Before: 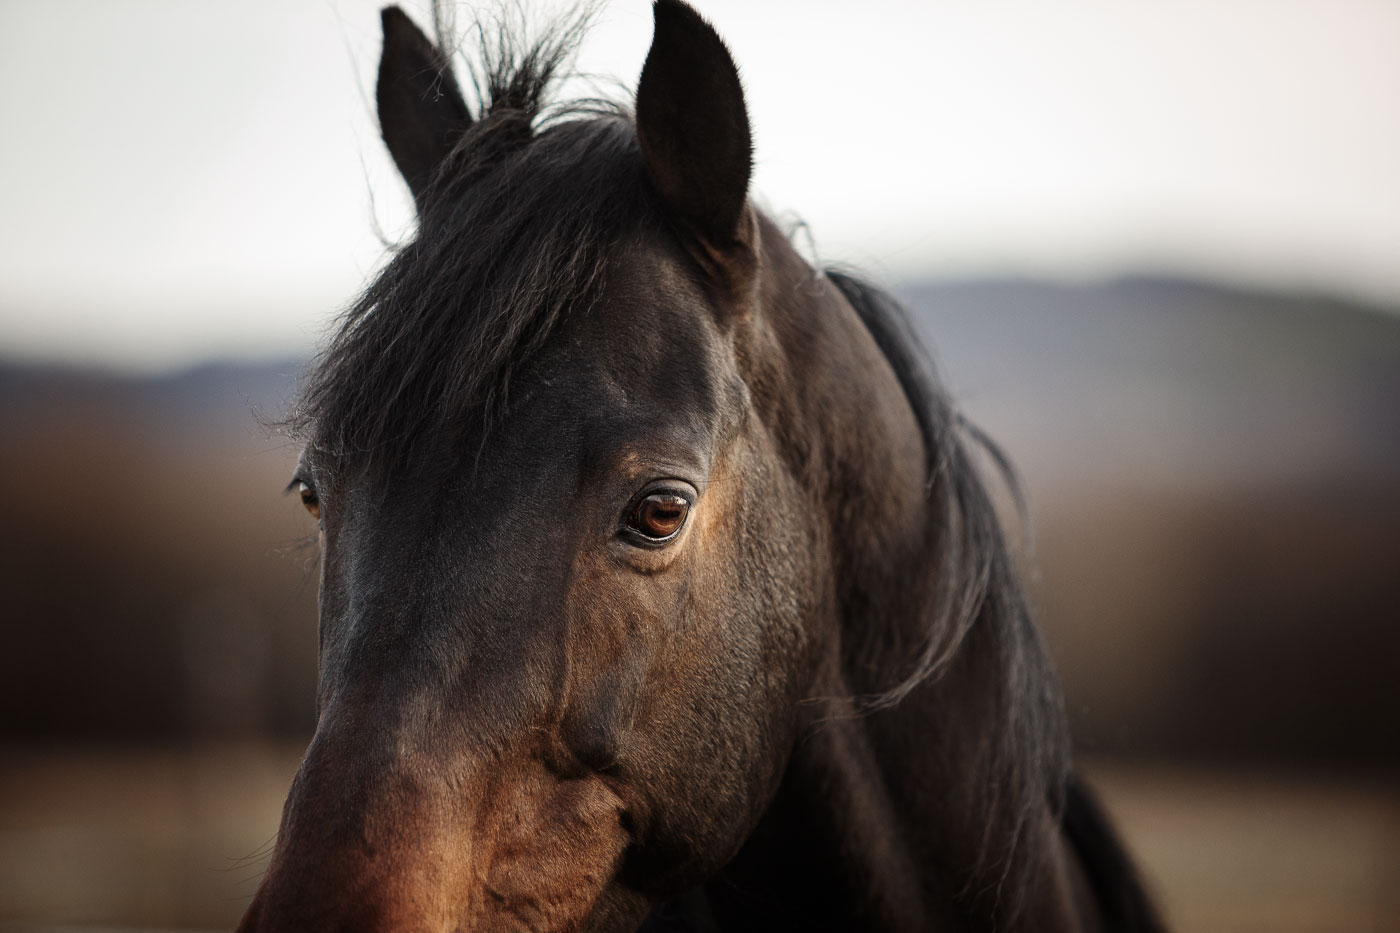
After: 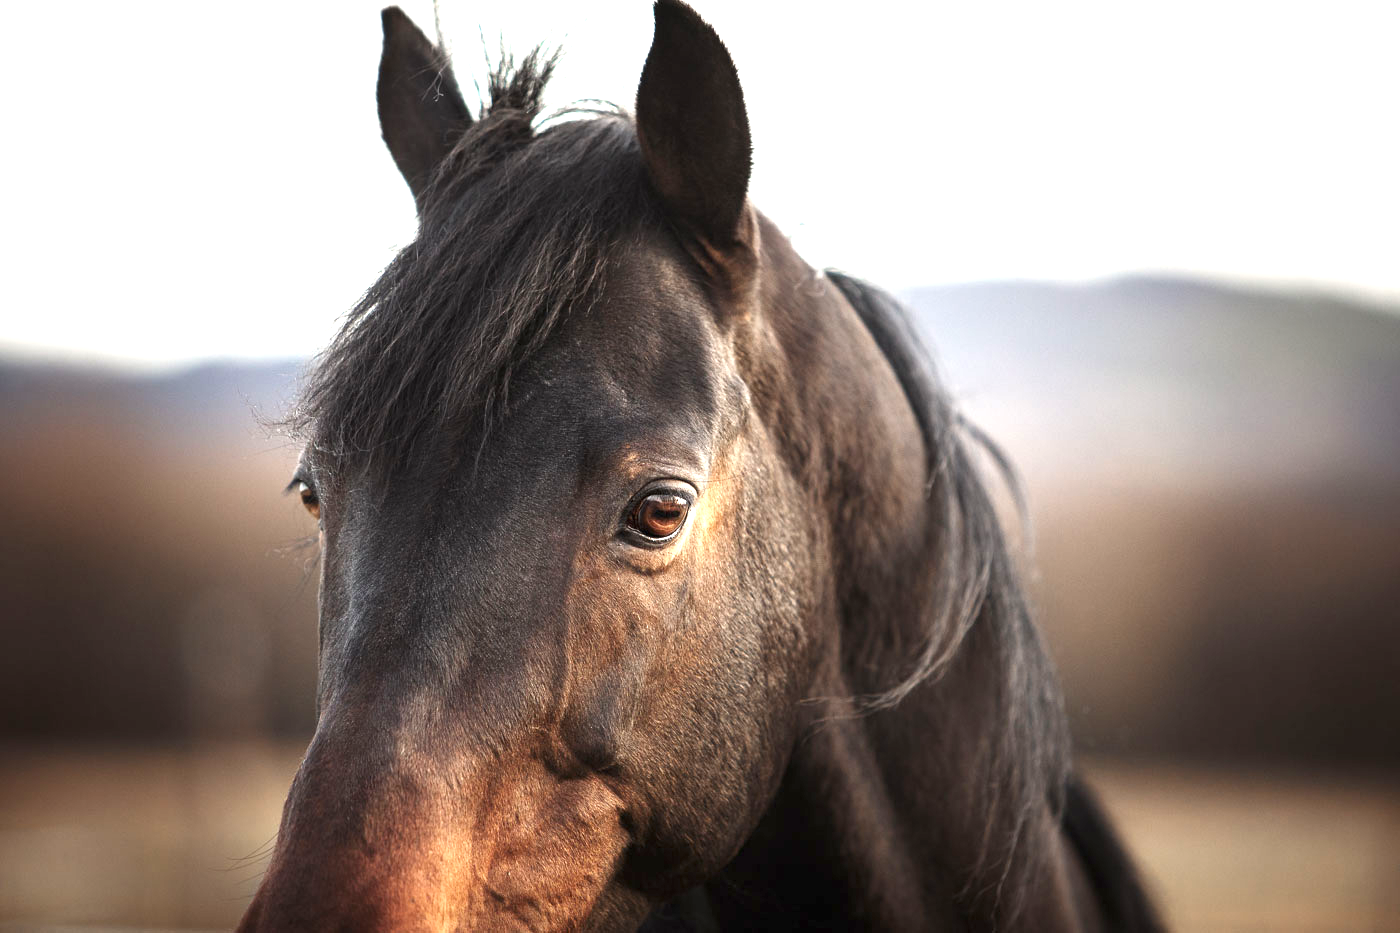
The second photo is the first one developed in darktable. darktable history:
exposure: black level correction 0, exposure 1.455 EV, compensate highlight preservation false
